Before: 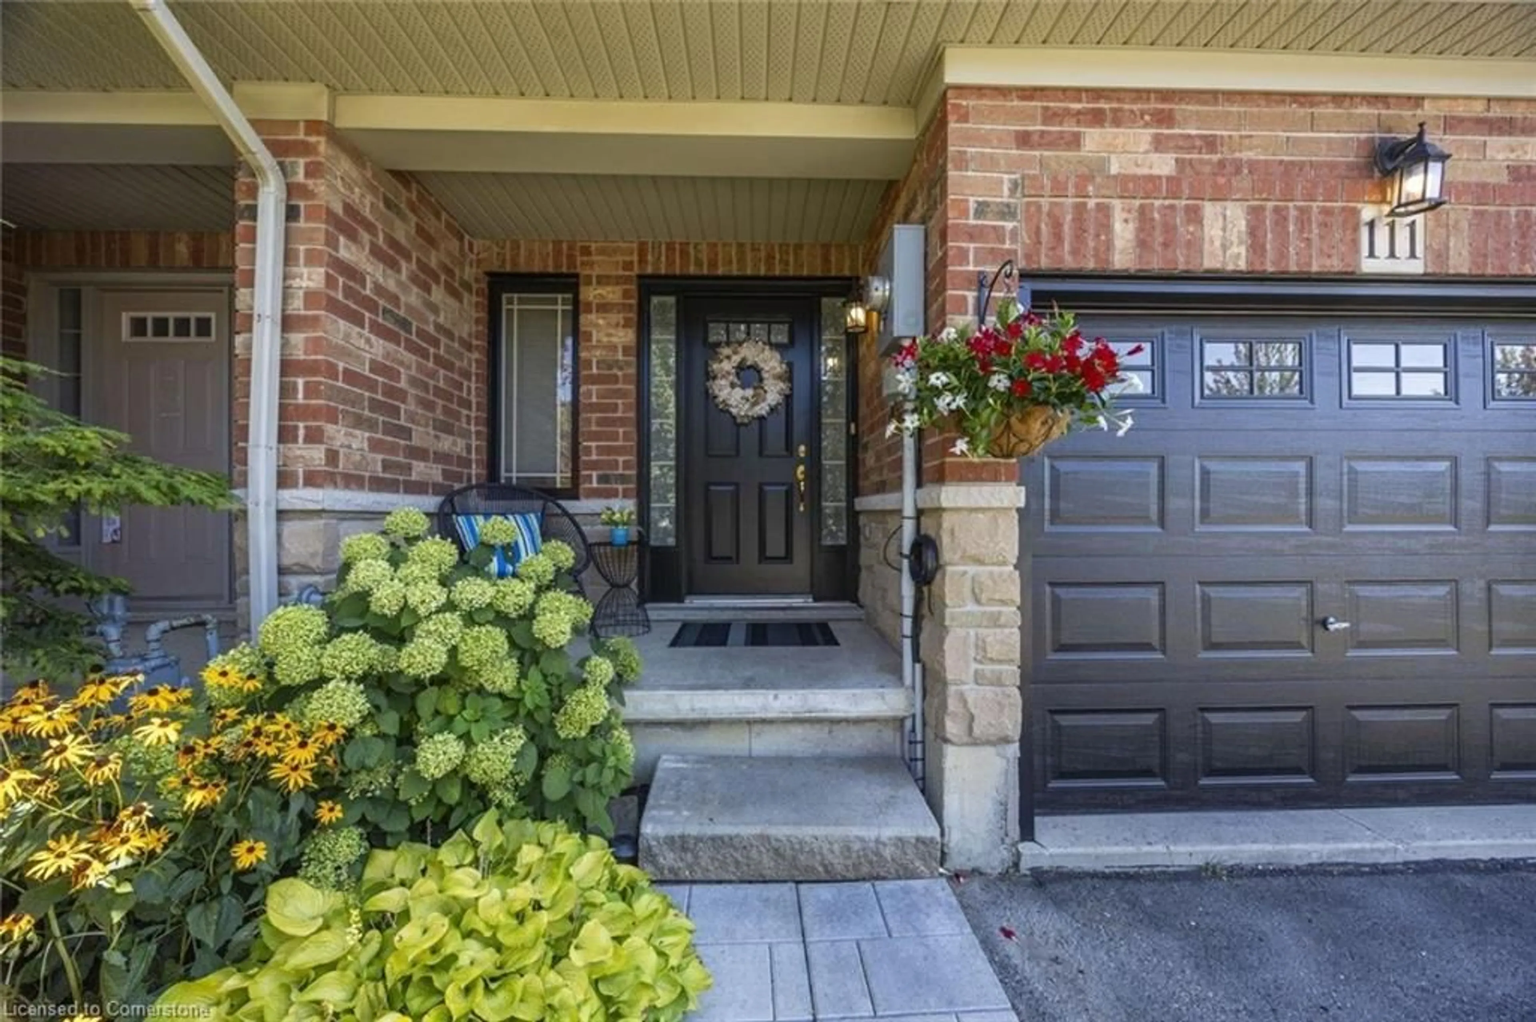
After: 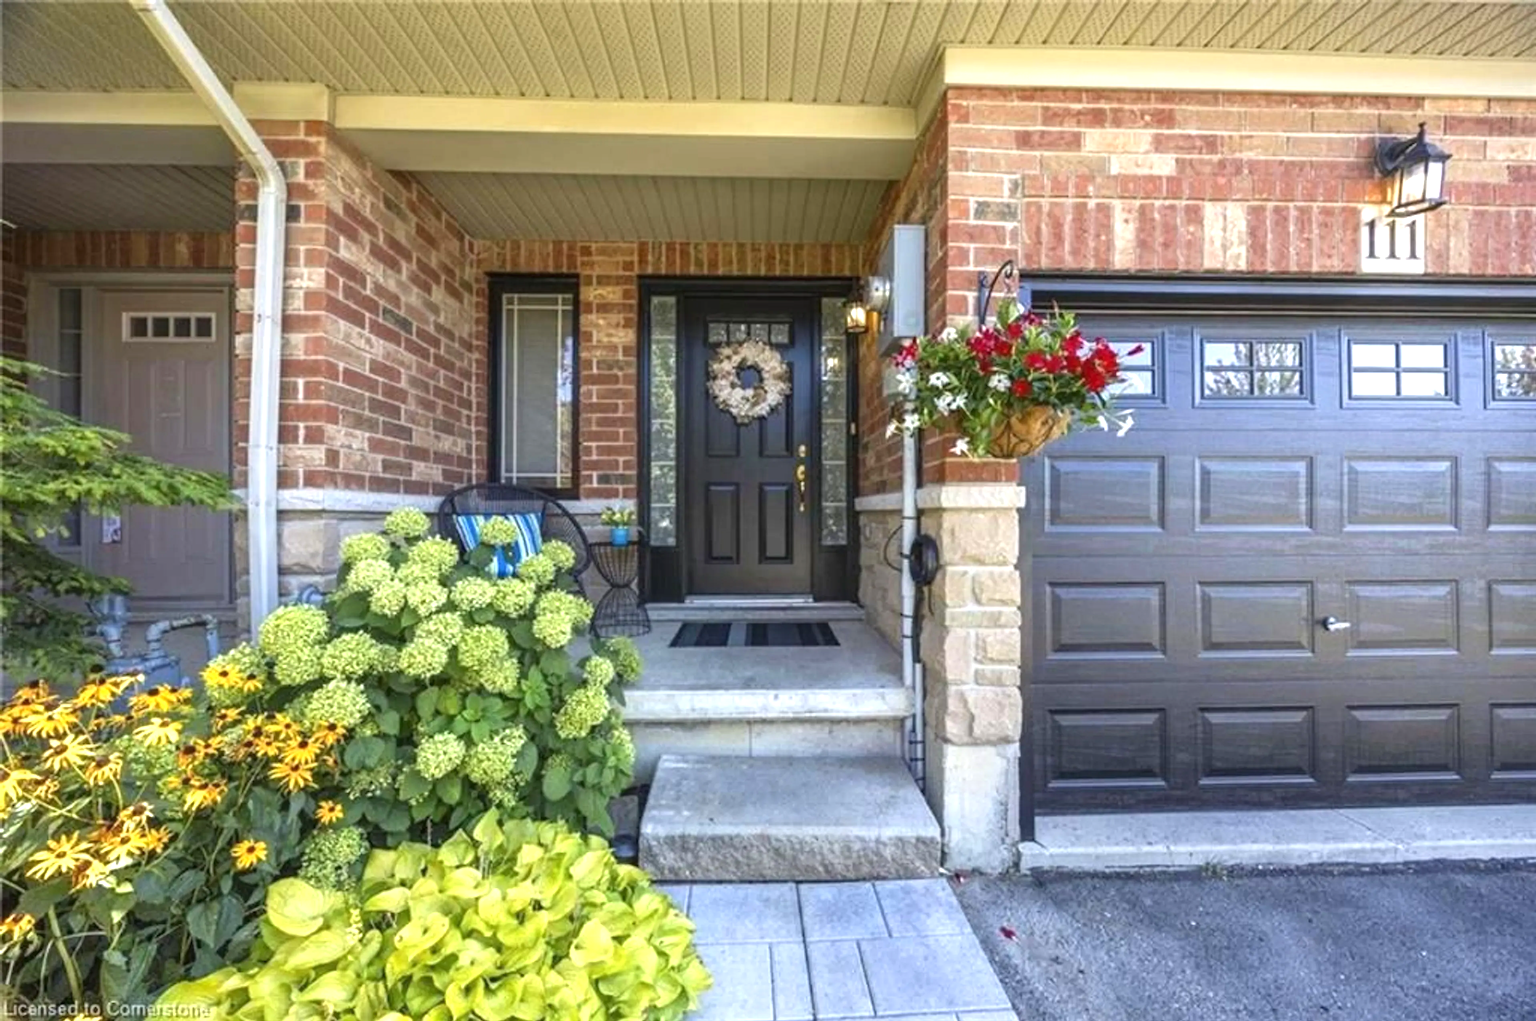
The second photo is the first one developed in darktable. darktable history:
exposure: black level correction 0, exposure 0.864 EV, compensate highlight preservation false
